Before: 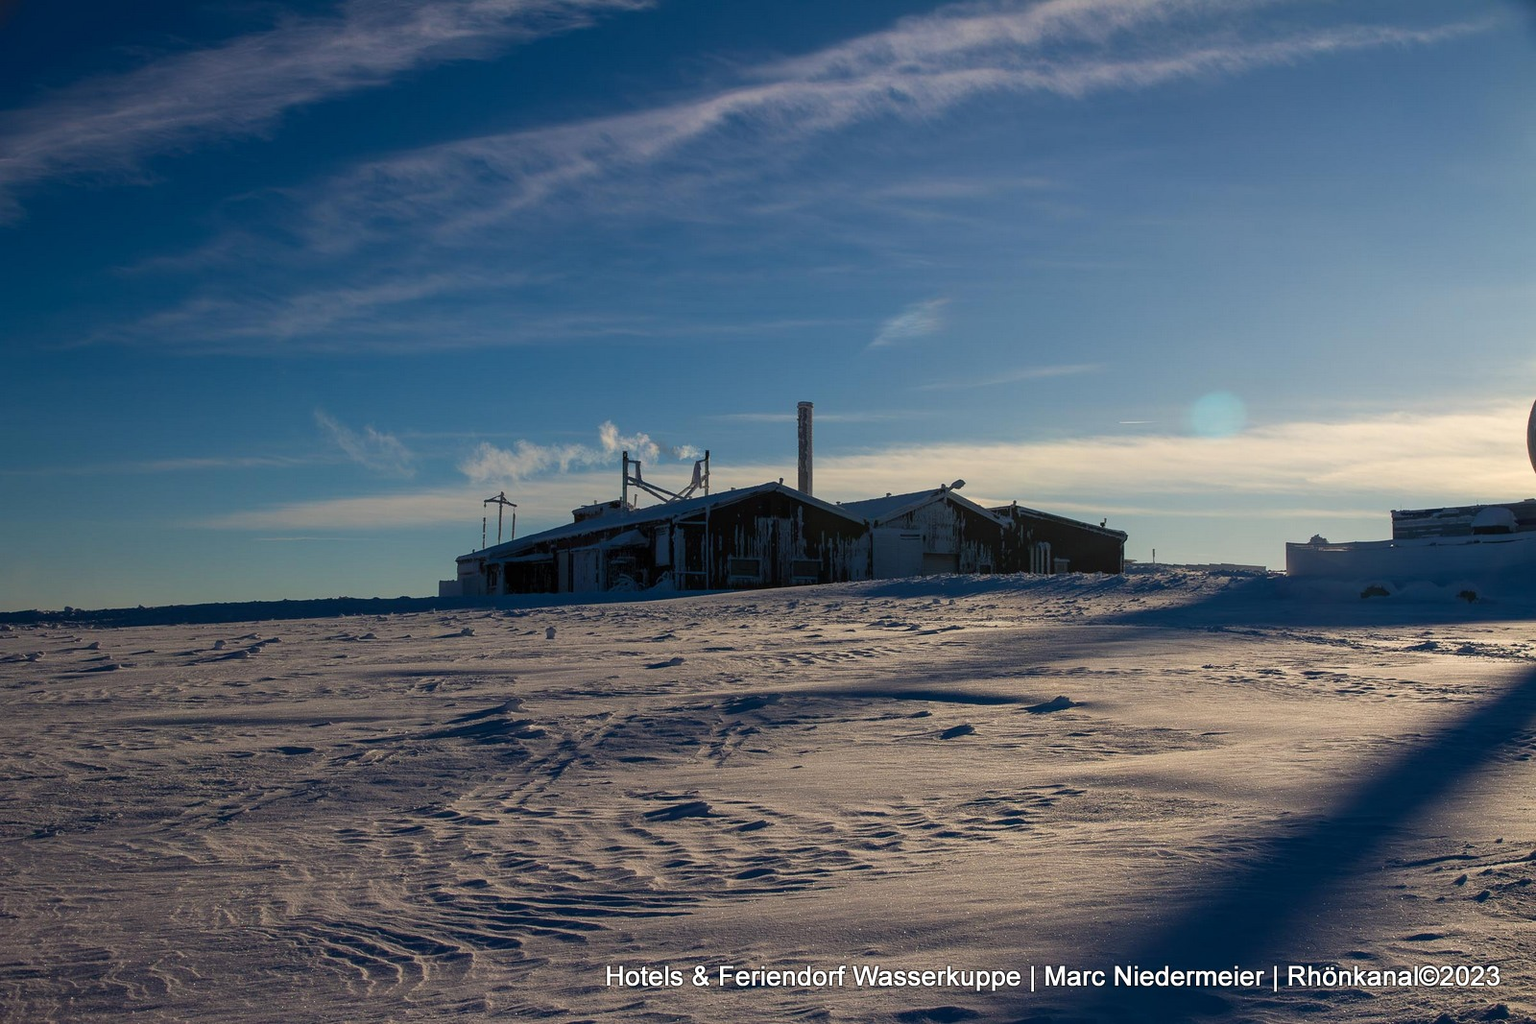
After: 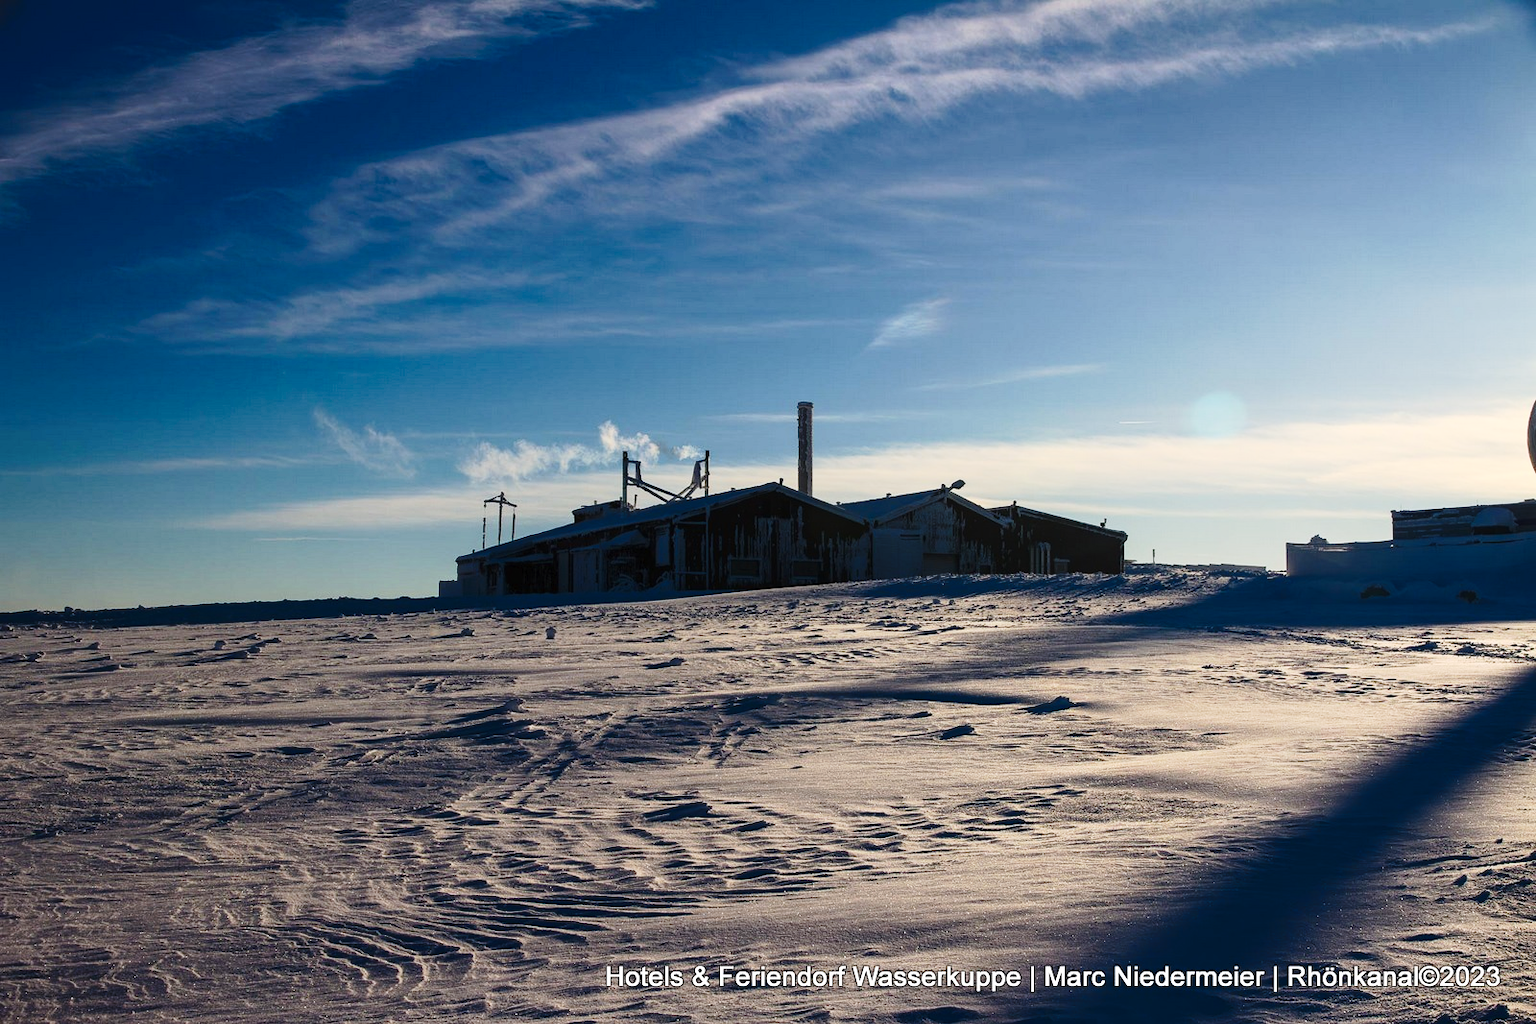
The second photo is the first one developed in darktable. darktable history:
contrast brightness saturation: contrast 0.24, brightness 0.09
tone curve: curves: ch0 [(0, 0) (0.003, 0.008) (0.011, 0.017) (0.025, 0.027) (0.044, 0.043) (0.069, 0.059) (0.1, 0.086) (0.136, 0.112) (0.177, 0.152) (0.224, 0.203) (0.277, 0.277) (0.335, 0.346) (0.399, 0.439) (0.468, 0.527) (0.543, 0.613) (0.623, 0.693) (0.709, 0.787) (0.801, 0.863) (0.898, 0.927) (1, 1)], preserve colors none
